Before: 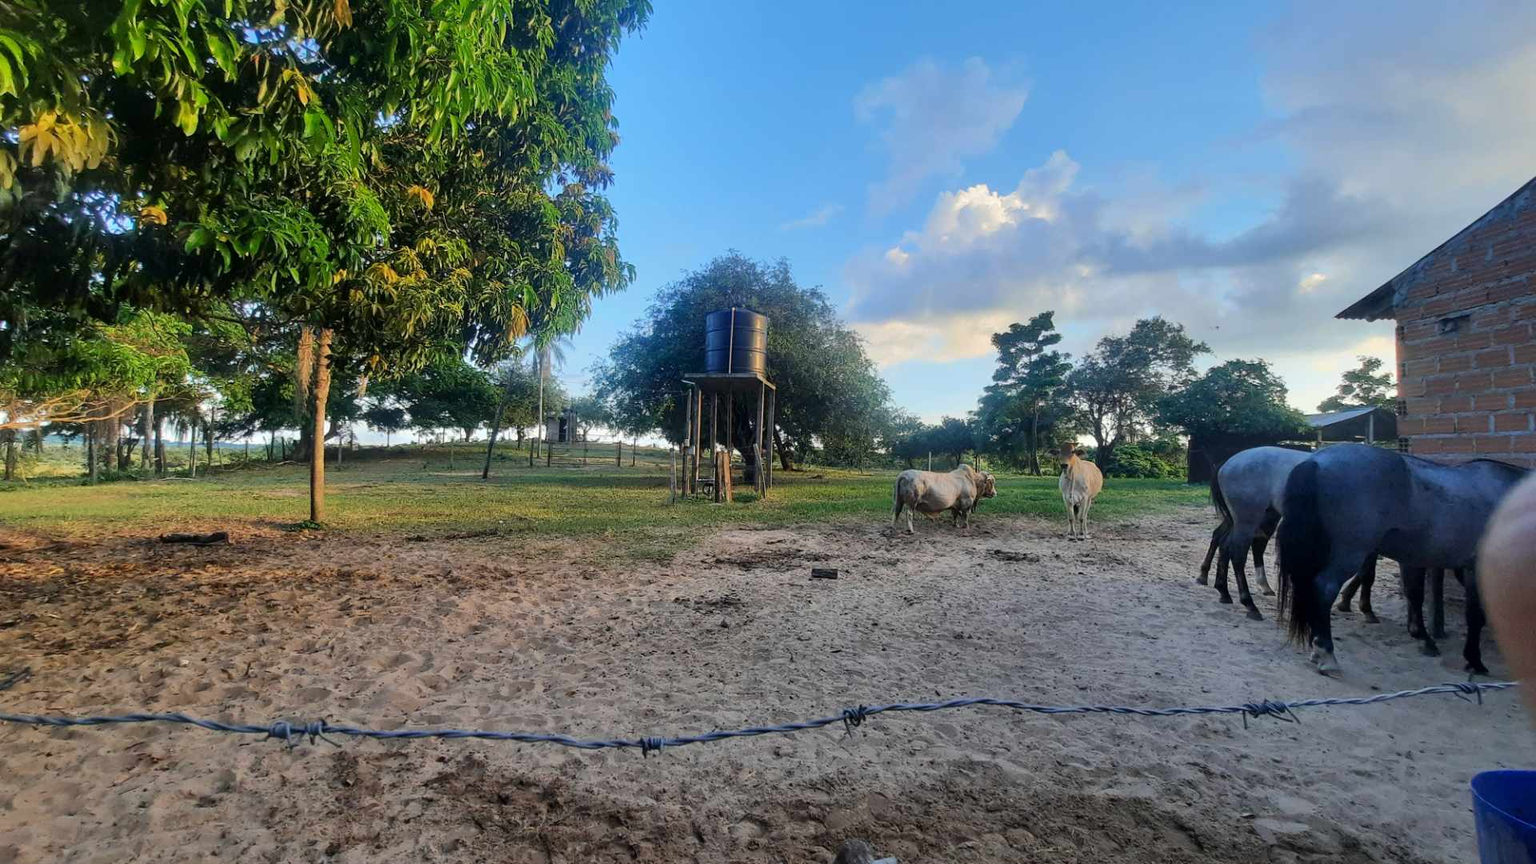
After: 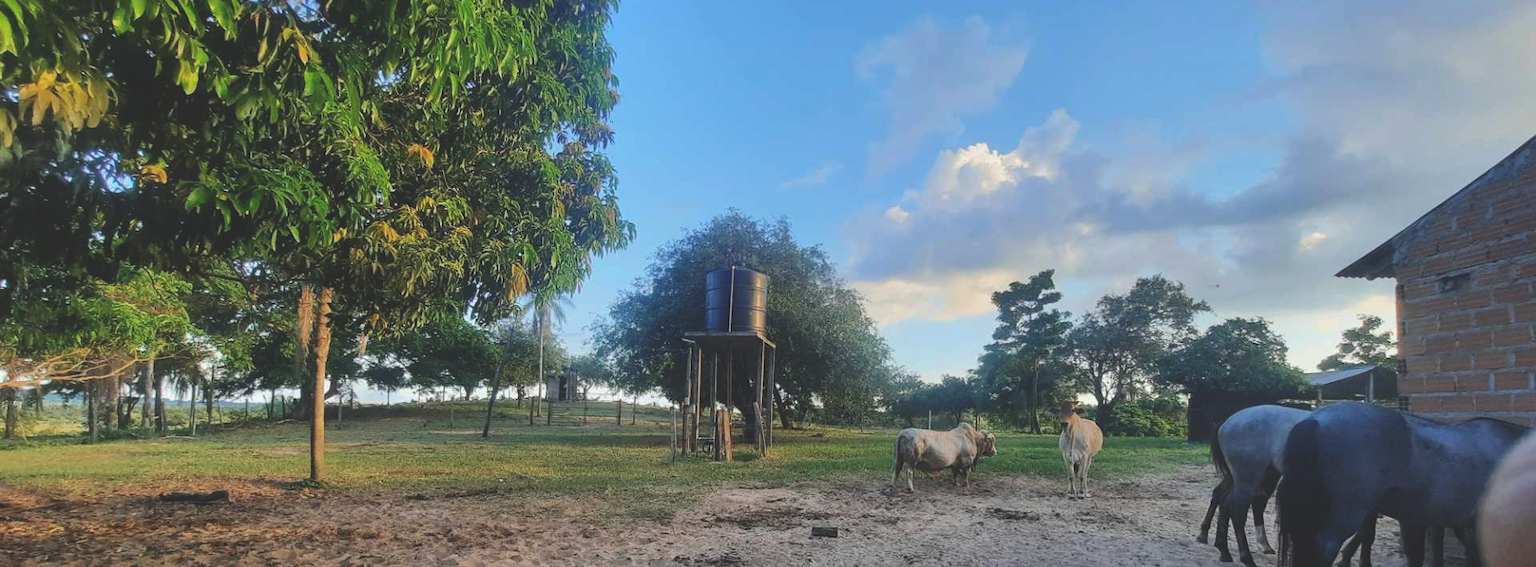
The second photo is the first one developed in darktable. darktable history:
crop and rotate: top 4.848%, bottom 29.503%
exposure: black level correction -0.025, exposure -0.117 EV, compensate highlight preservation false
